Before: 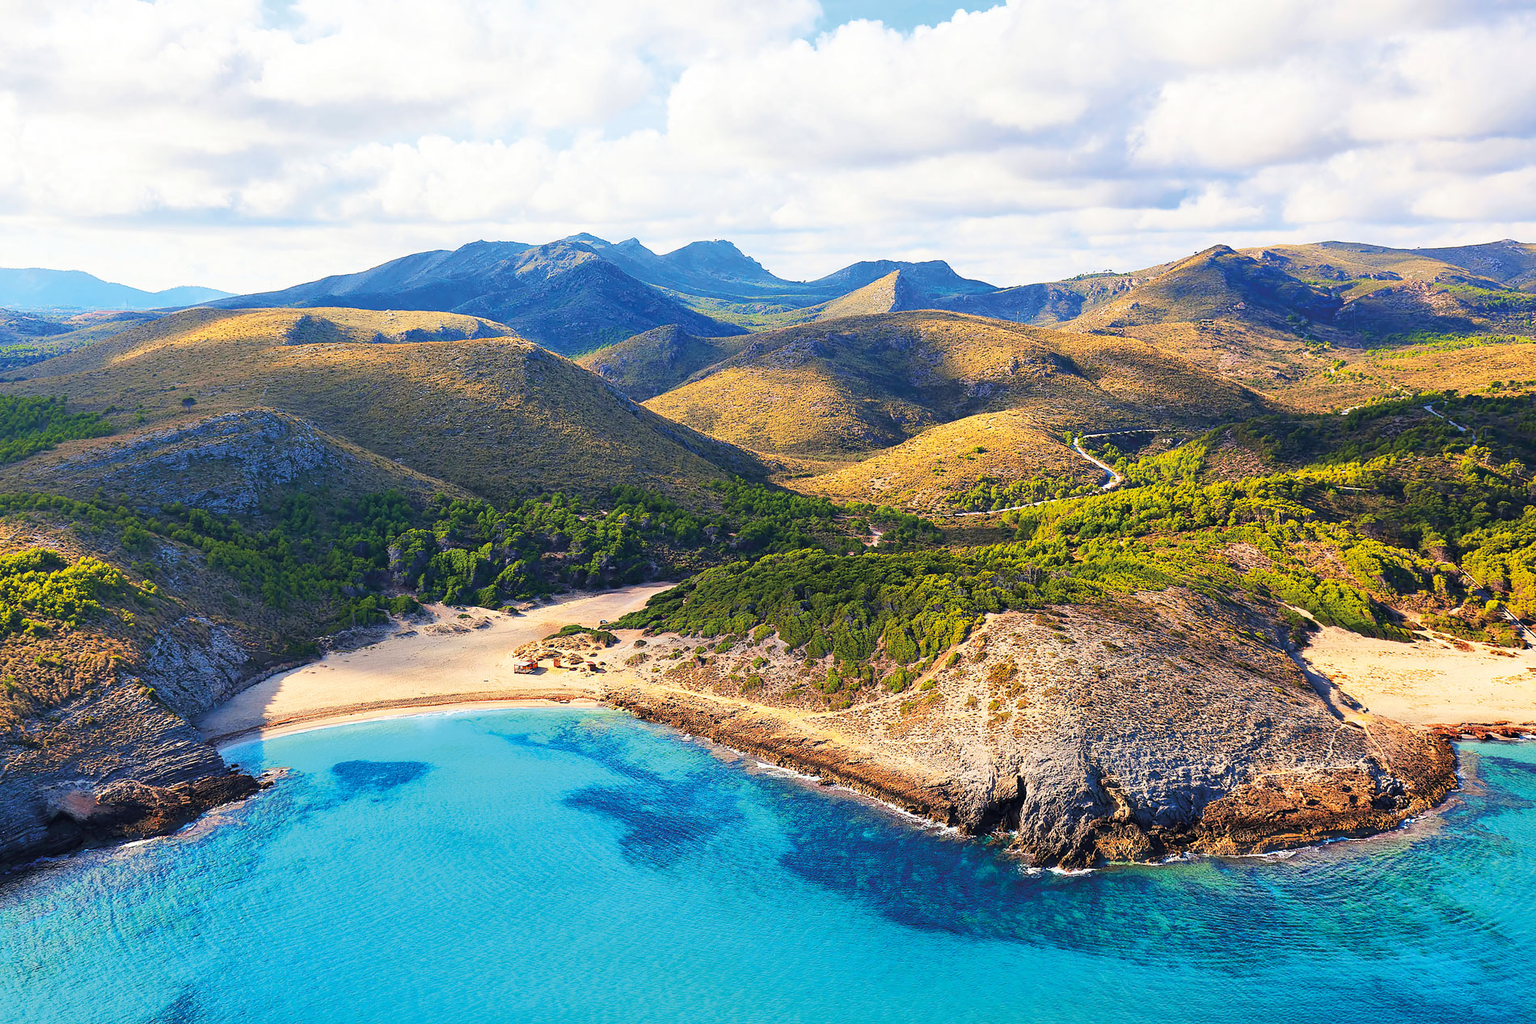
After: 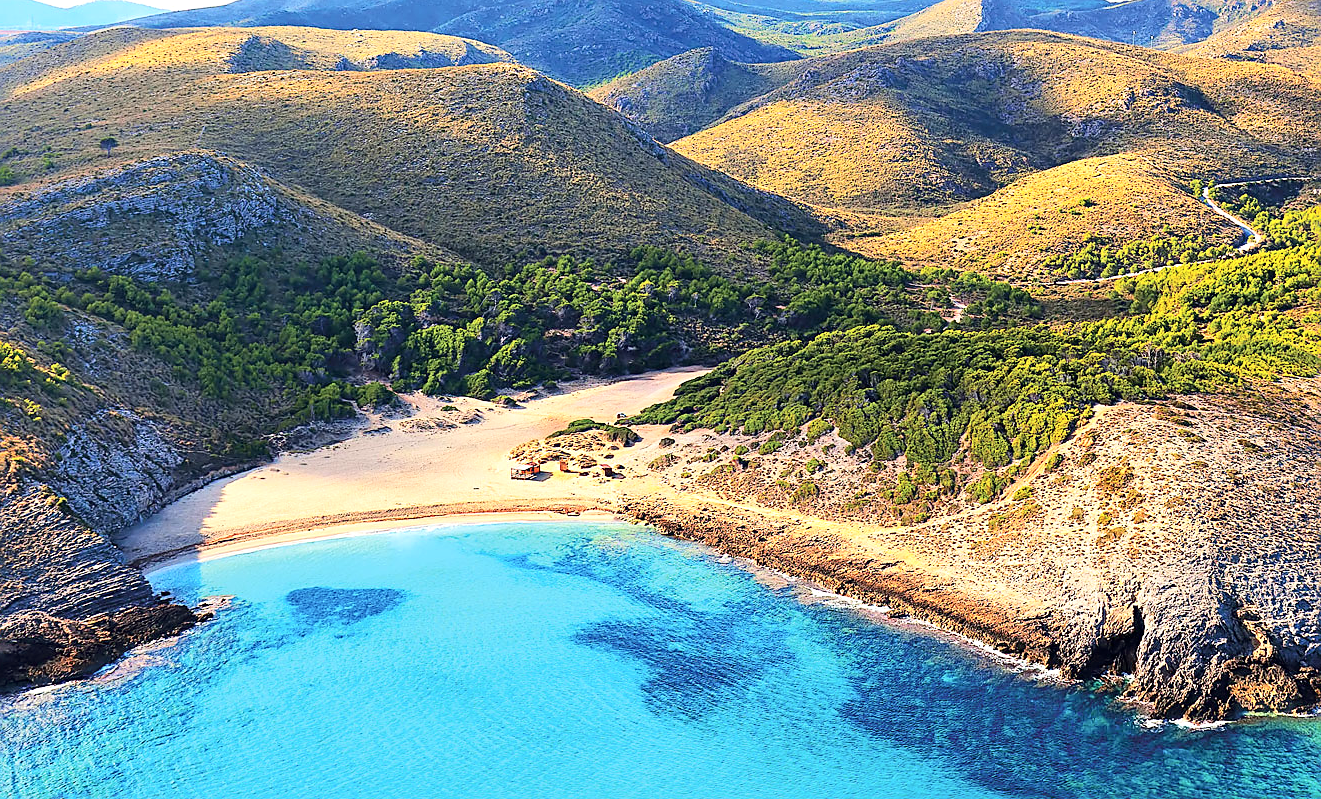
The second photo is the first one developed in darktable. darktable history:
crop: left 6.621%, top 27.957%, right 23.817%, bottom 8.954%
exposure: exposure 0.189 EV, compensate exposure bias true, compensate highlight preservation false
sharpen: on, module defaults
tone curve: curves: ch0 [(0, 0) (0.004, 0.001) (0.133, 0.112) (0.325, 0.362) (0.832, 0.893) (1, 1)], color space Lab, independent channels, preserve colors none
